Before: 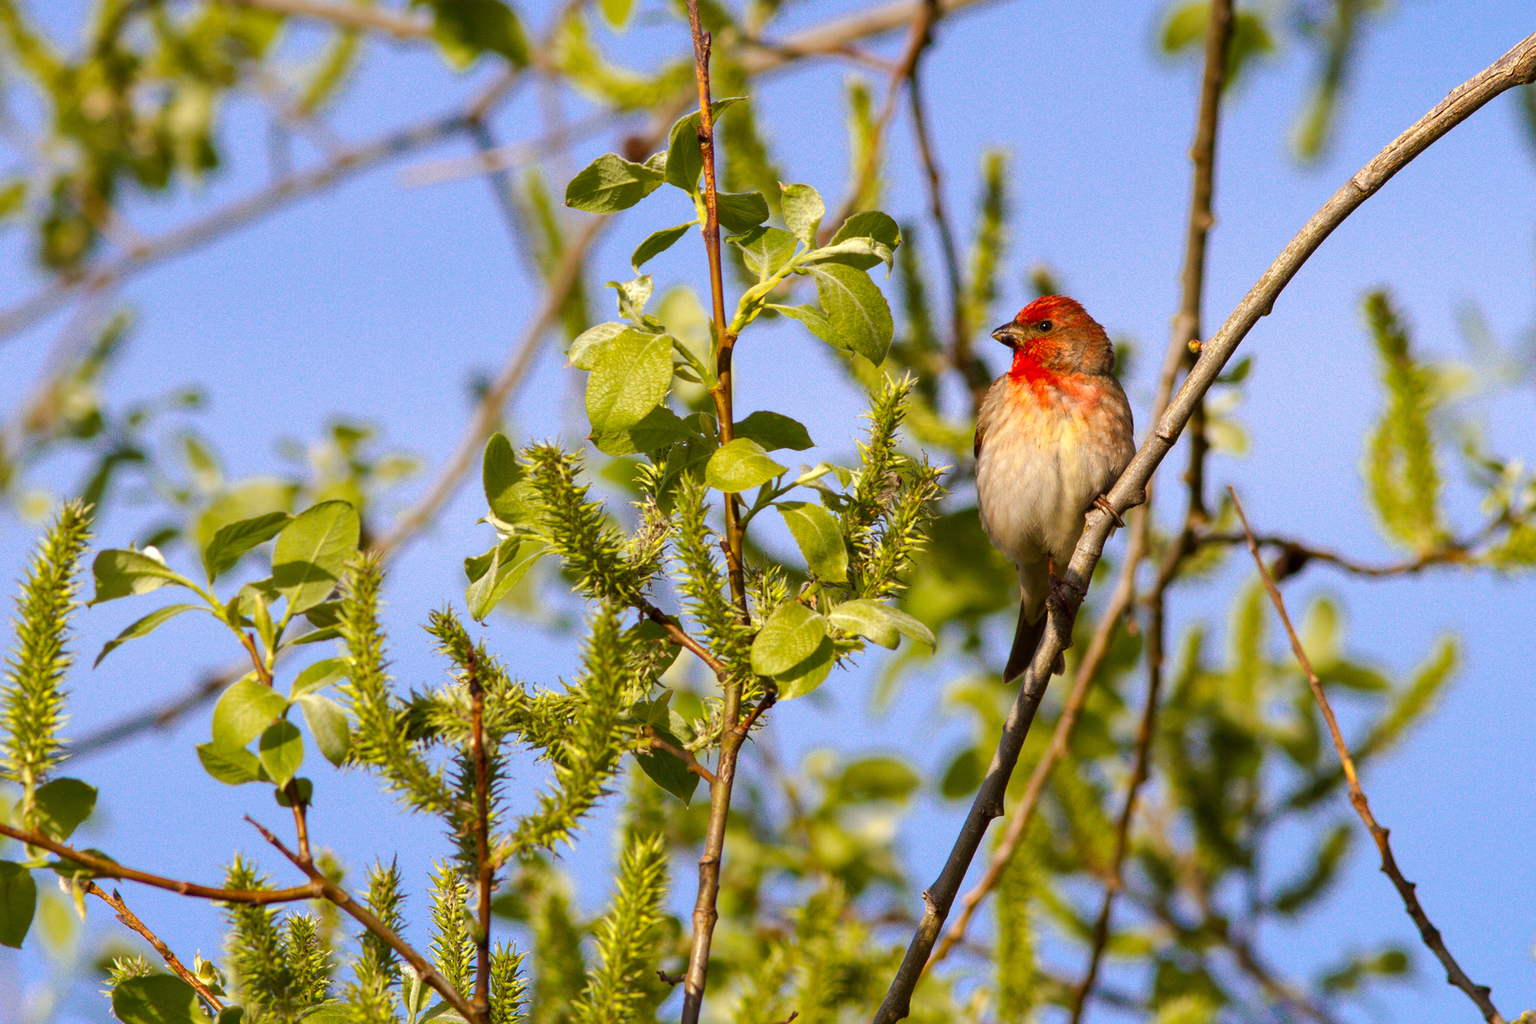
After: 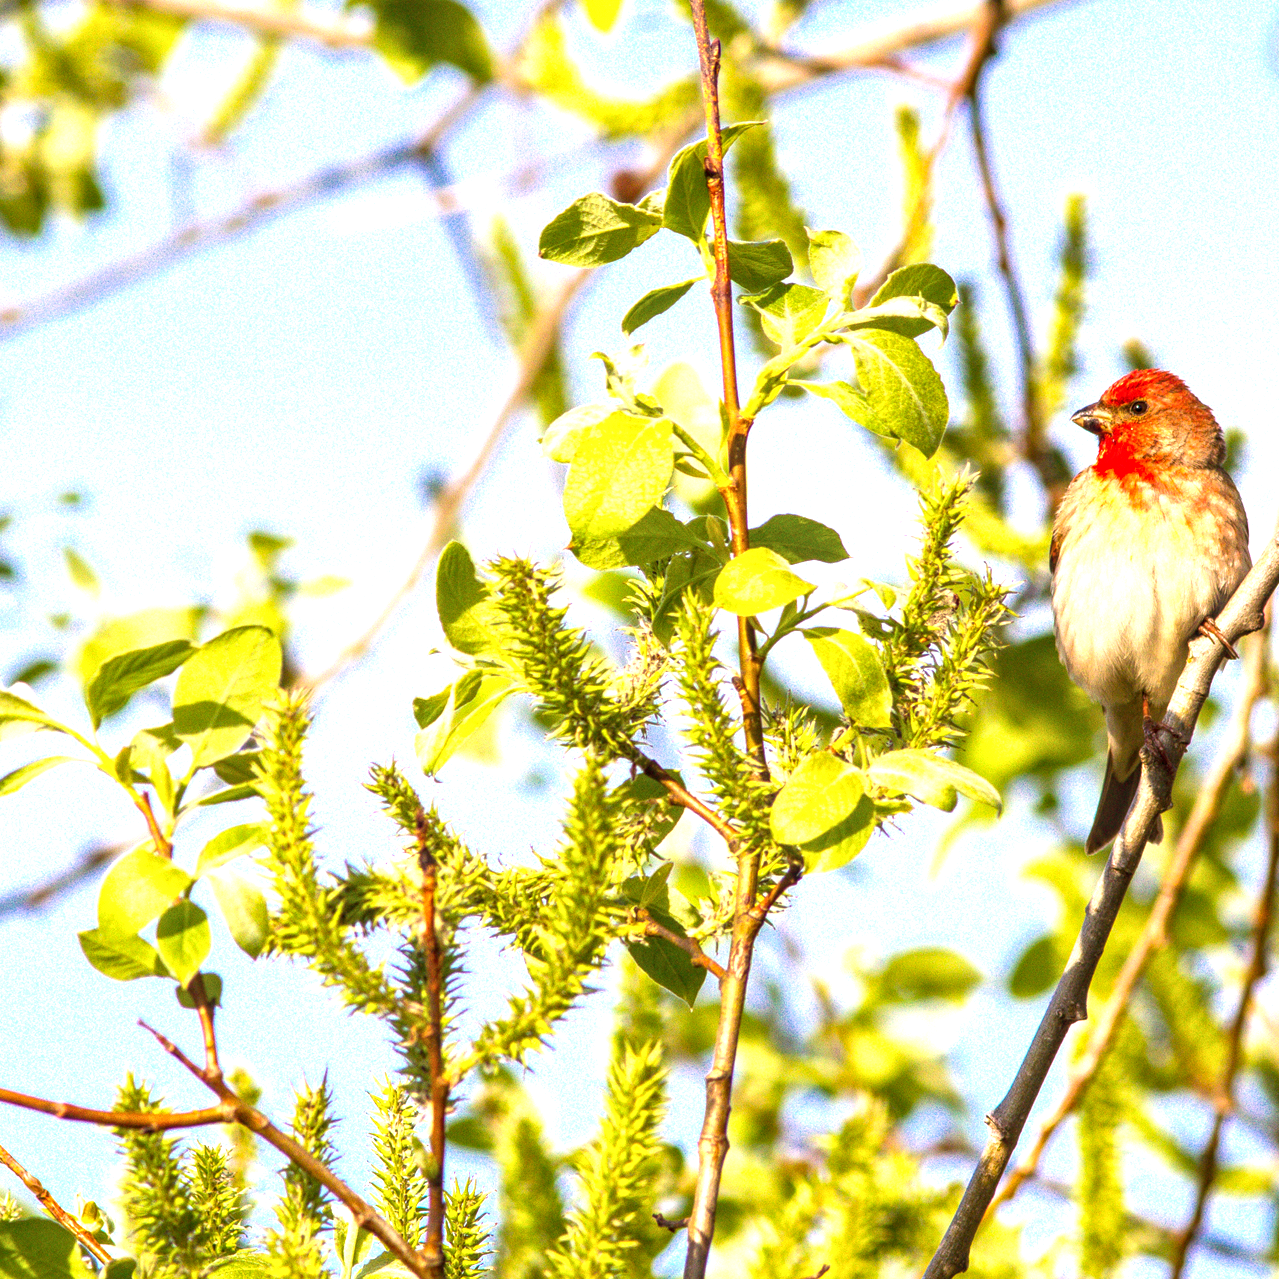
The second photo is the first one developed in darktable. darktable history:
exposure: black level correction 0, exposure 1.45 EV, compensate exposure bias true, compensate highlight preservation false
local contrast: on, module defaults
crop and rotate: left 8.786%, right 24.548%
